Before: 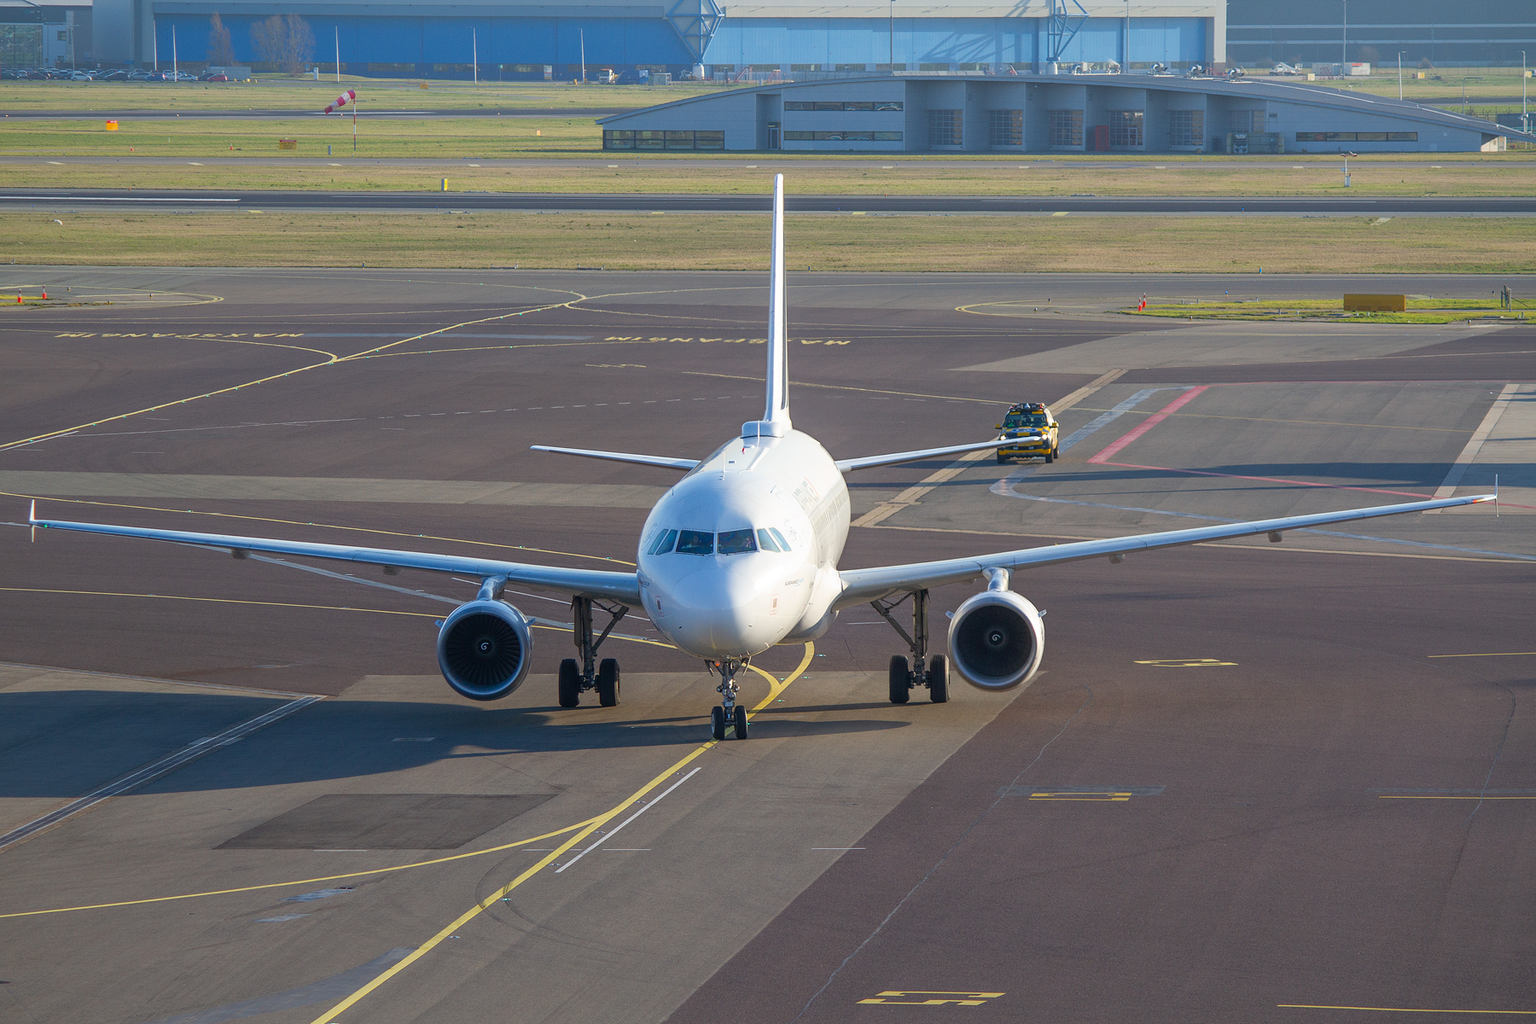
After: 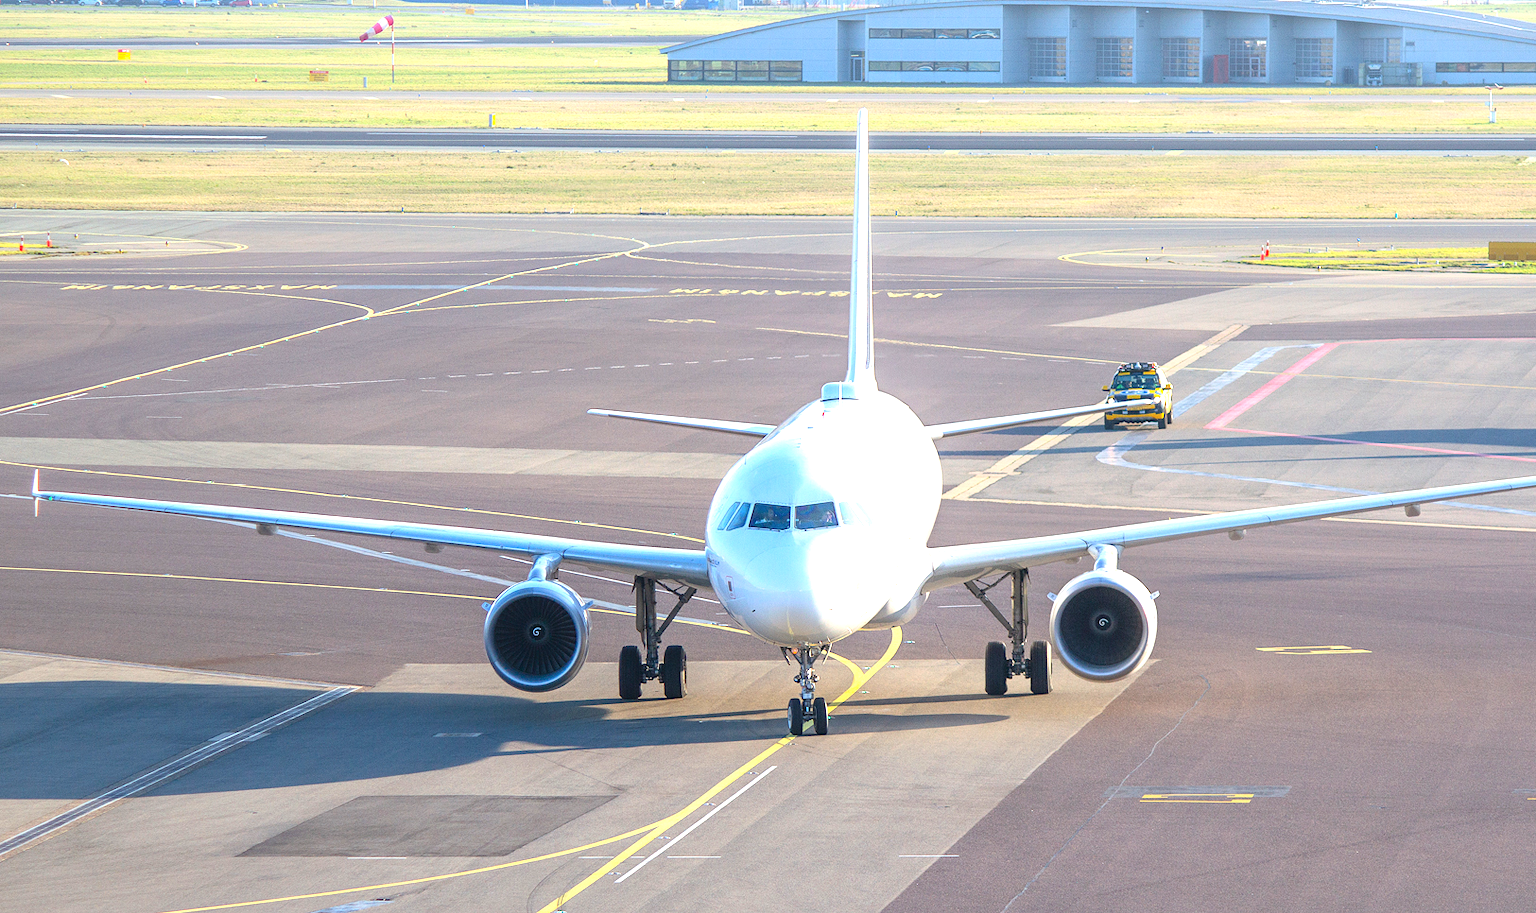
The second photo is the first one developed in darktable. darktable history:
exposure: black level correction 0, exposure 1.45 EV, compensate exposure bias true, compensate highlight preservation false
crop: top 7.49%, right 9.717%, bottom 11.943%
contrast brightness saturation: contrast 0.15, brightness 0.05
